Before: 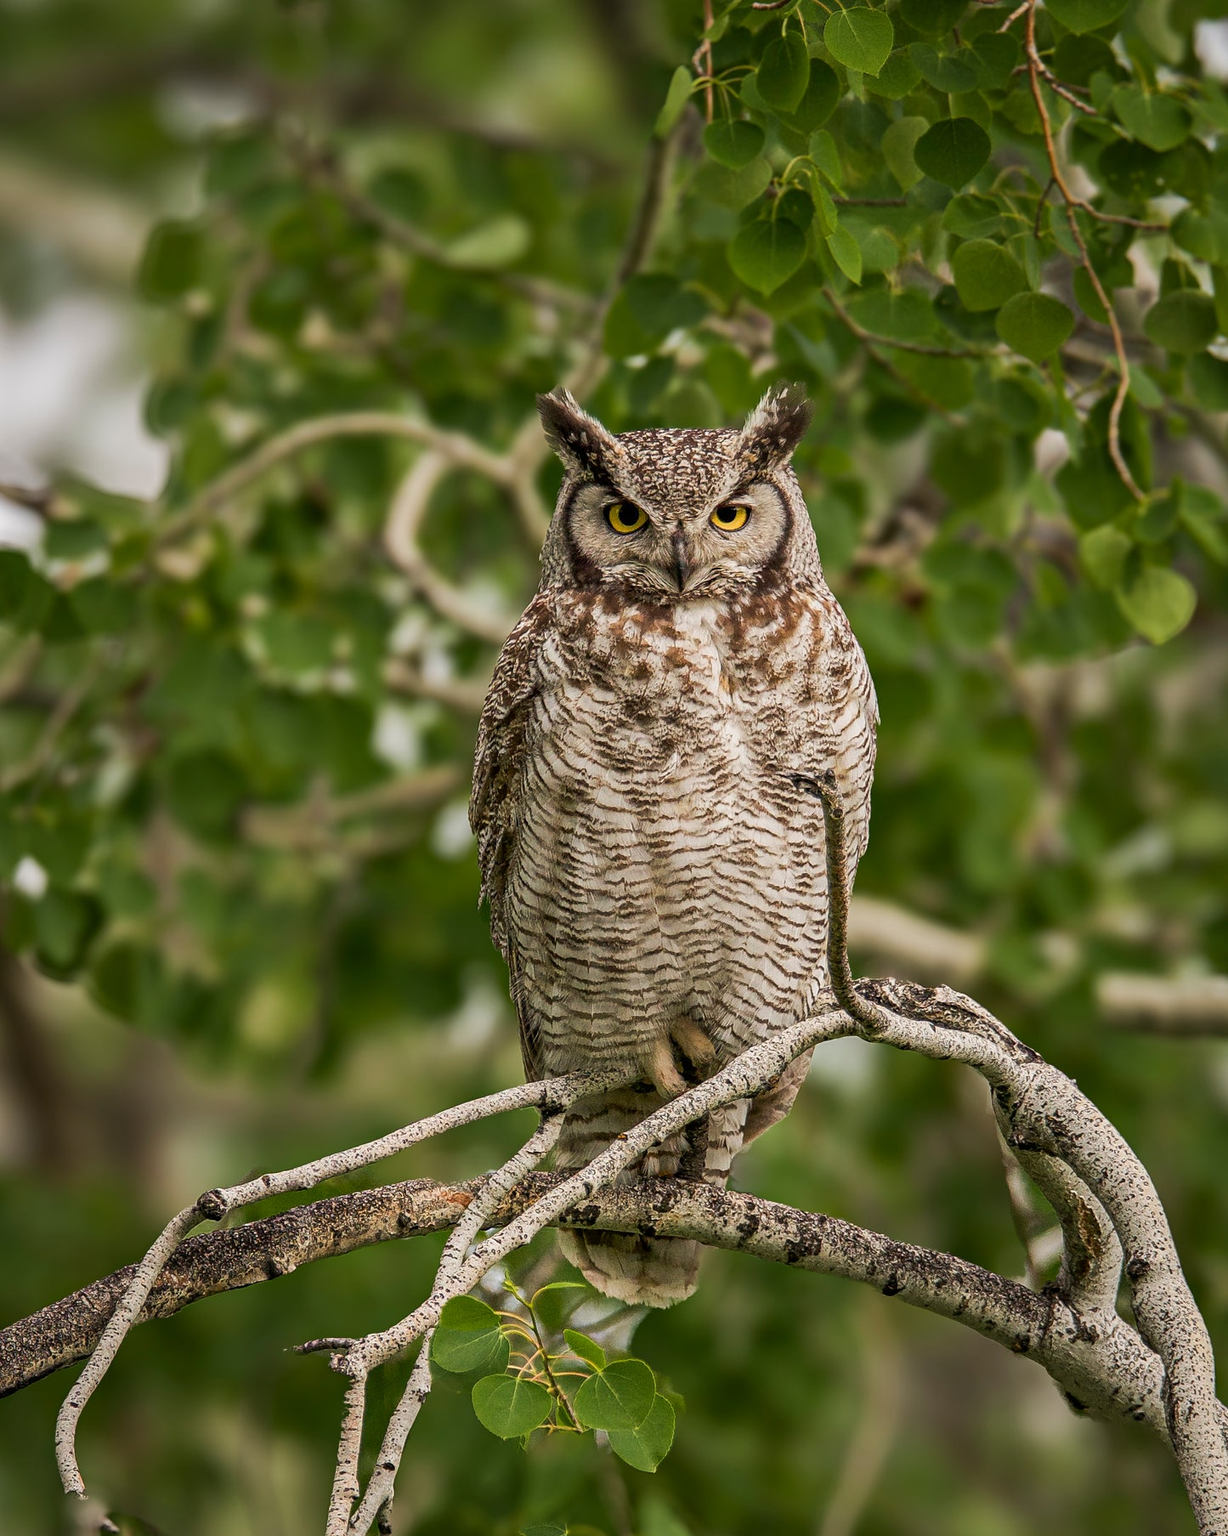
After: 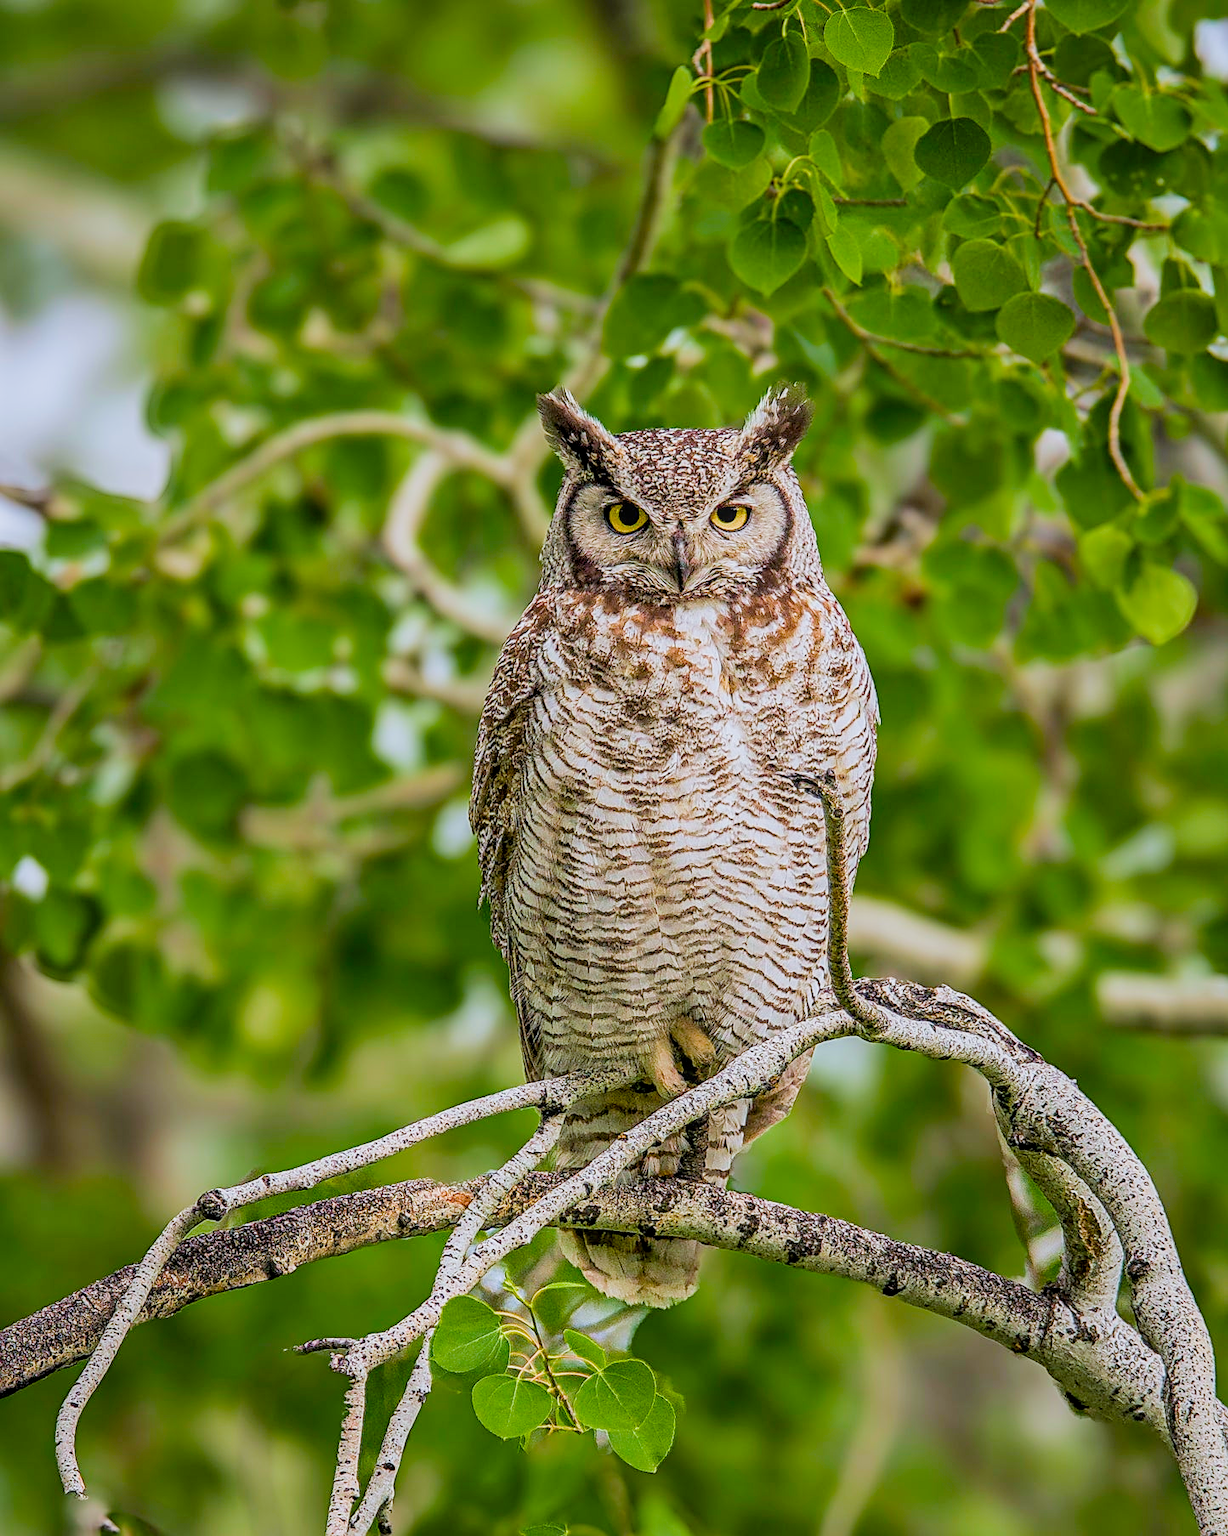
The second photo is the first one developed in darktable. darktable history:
color calibration: output R [0.994, 0.059, -0.119, 0], output G [-0.036, 1.09, -0.119, 0], output B [0.078, -0.108, 0.961, 0], illuminant custom, x 0.371, y 0.382, temperature 4281.14 K
exposure: exposure 0.6 EV, compensate highlight preservation false
filmic rgb: black relative exposure -13 EV, threshold 3 EV, target white luminance 85%, hardness 6.3, latitude 42.11%, contrast 0.858, shadows ↔ highlights balance 8.63%, color science v4 (2020), enable highlight reconstruction true
local contrast: on, module defaults
color balance rgb: perceptual saturation grading › global saturation 25%, perceptual brilliance grading › mid-tones 10%, perceptual brilliance grading › shadows 15%, global vibrance 20%
sharpen: on, module defaults
